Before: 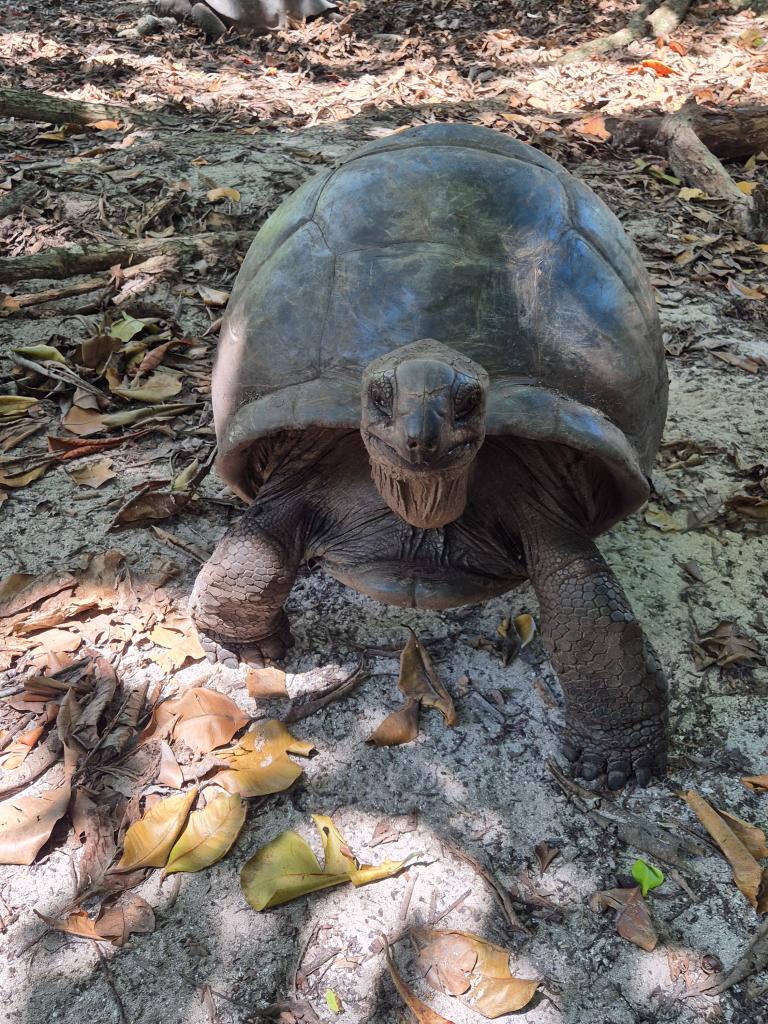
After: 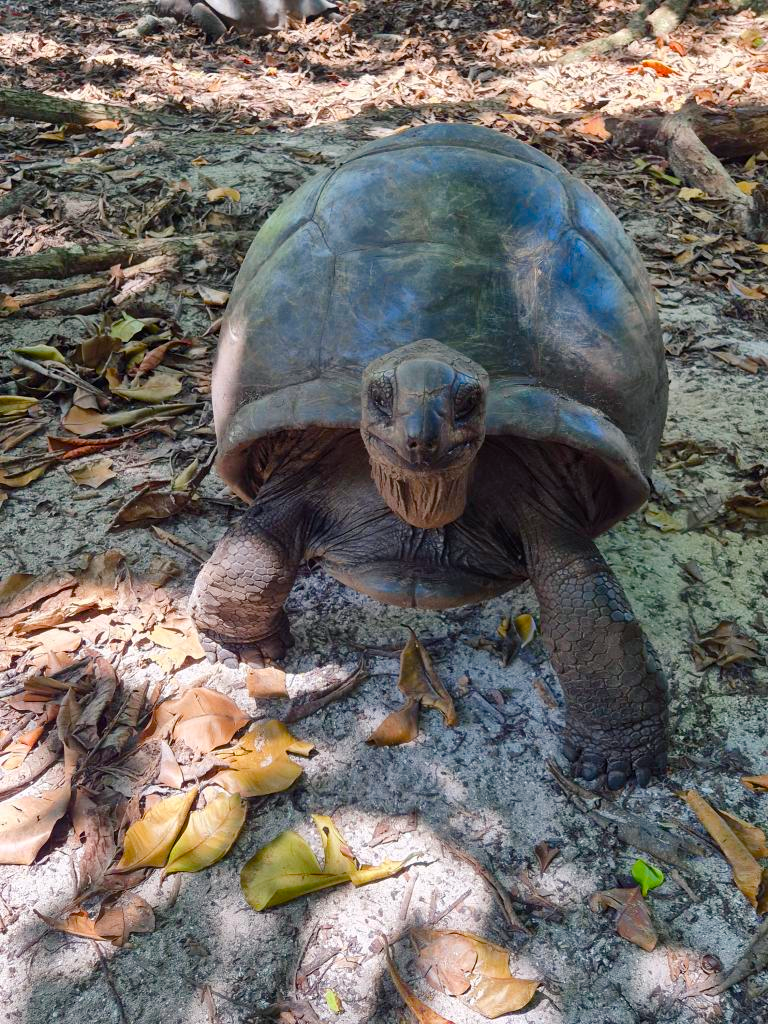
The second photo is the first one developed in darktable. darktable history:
color balance rgb: shadows lift › chroma 2.017%, shadows lift › hue 249.71°, perceptual saturation grading › global saturation 20%, perceptual saturation grading › highlights -25.275%, perceptual saturation grading › shadows 49.322%, global vibrance 20%
color correction: highlights a* 0.036, highlights b* -0.255
